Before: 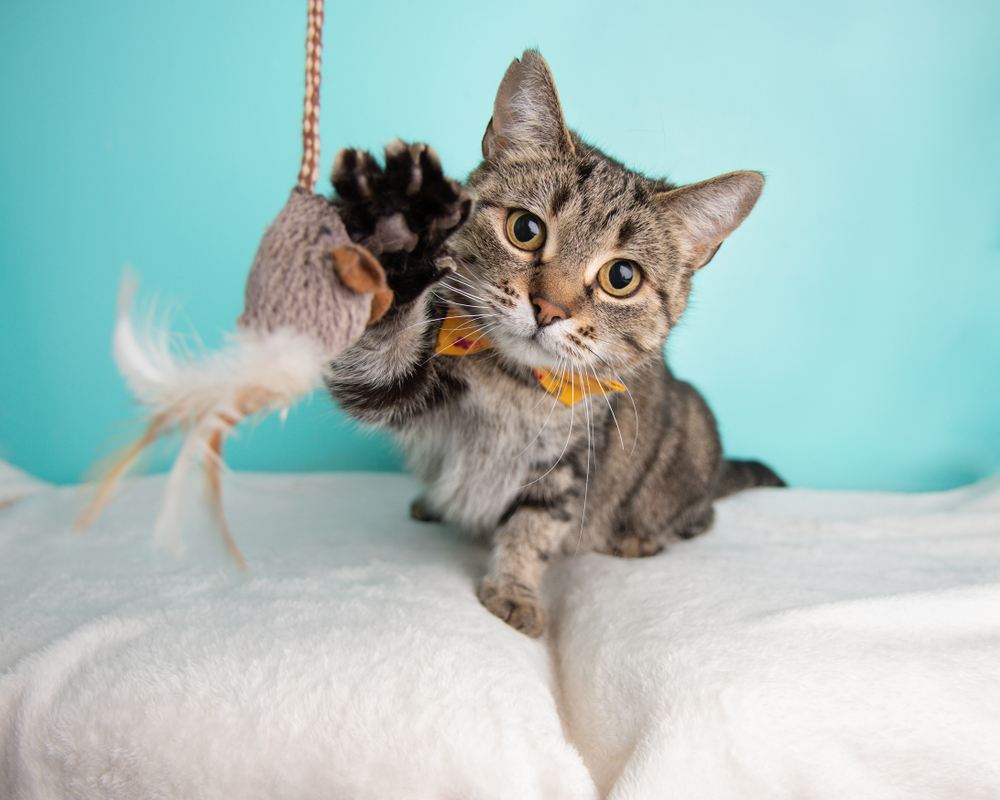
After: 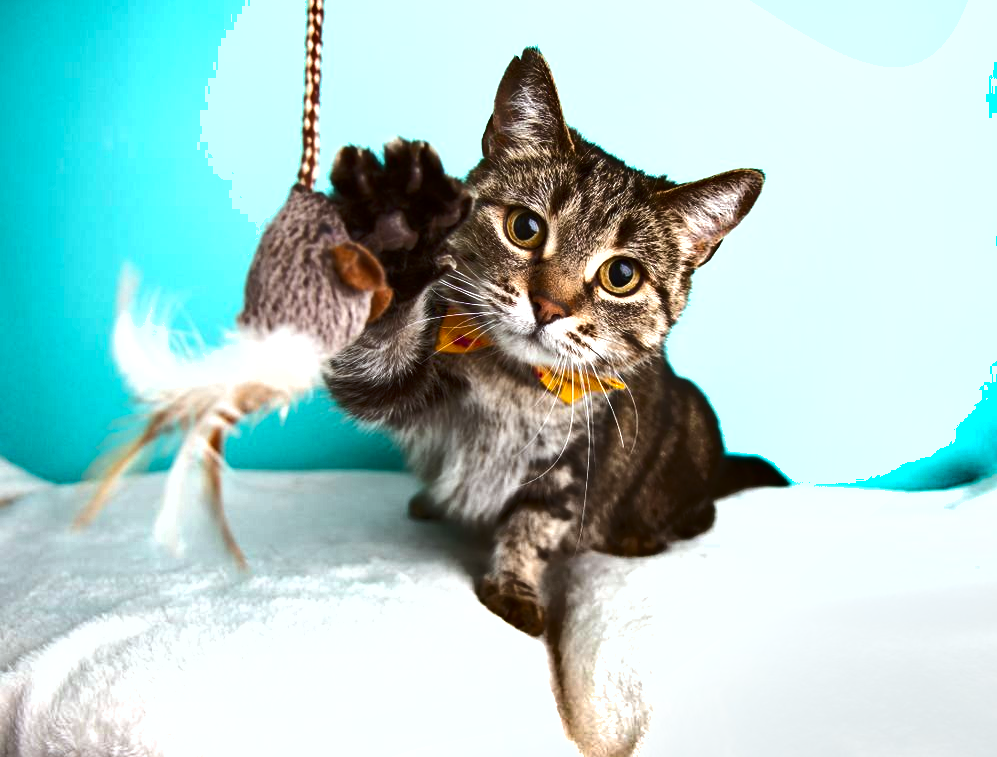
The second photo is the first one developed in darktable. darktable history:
shadows and highlights: radius 170.87, shadows 27.85, white point adjustment 3.02, highlights -68.9, soften with gaussian
exposure: black level correction 0, exposure 0.693 EV, compensate exposure bias true, compensate highlight preservation false
crop: top 0.27%, right 0.261%, bottom 4.992%
color correction: highlights a* -2.77, highlights b* -2.88, shadows a* 2.22, shadows b* 2.95
